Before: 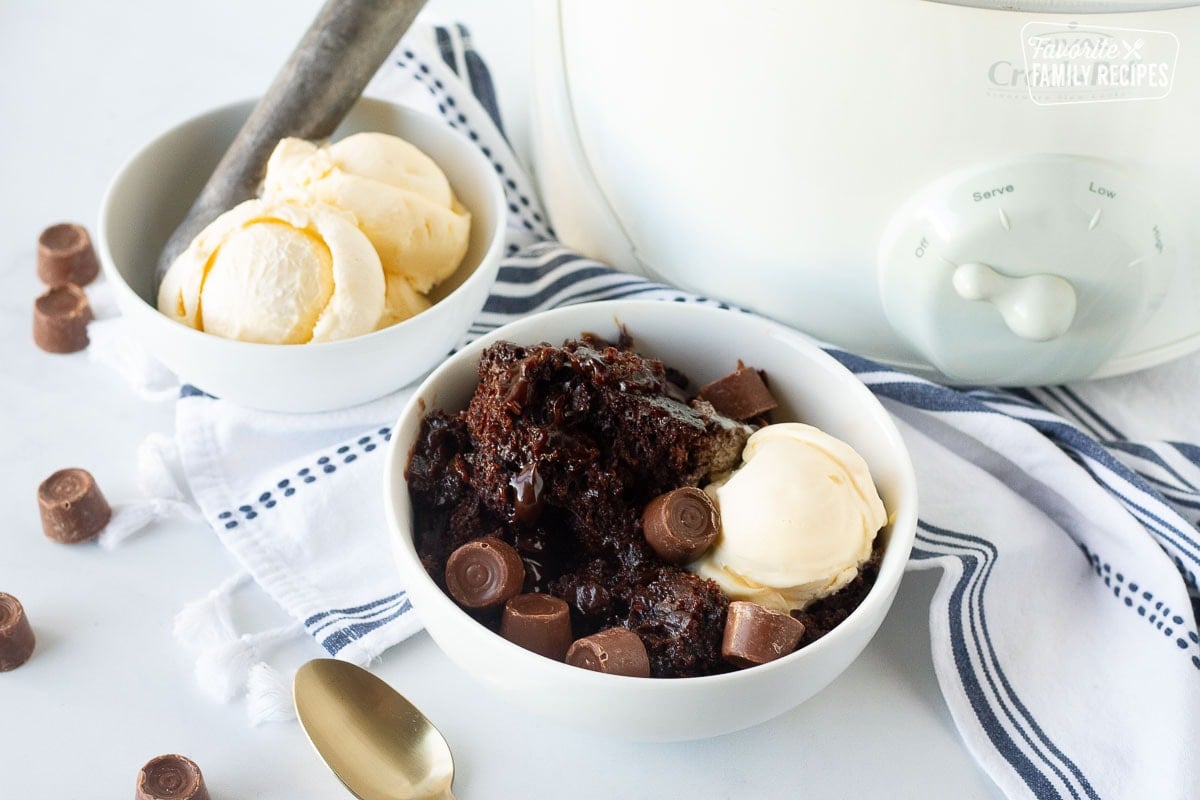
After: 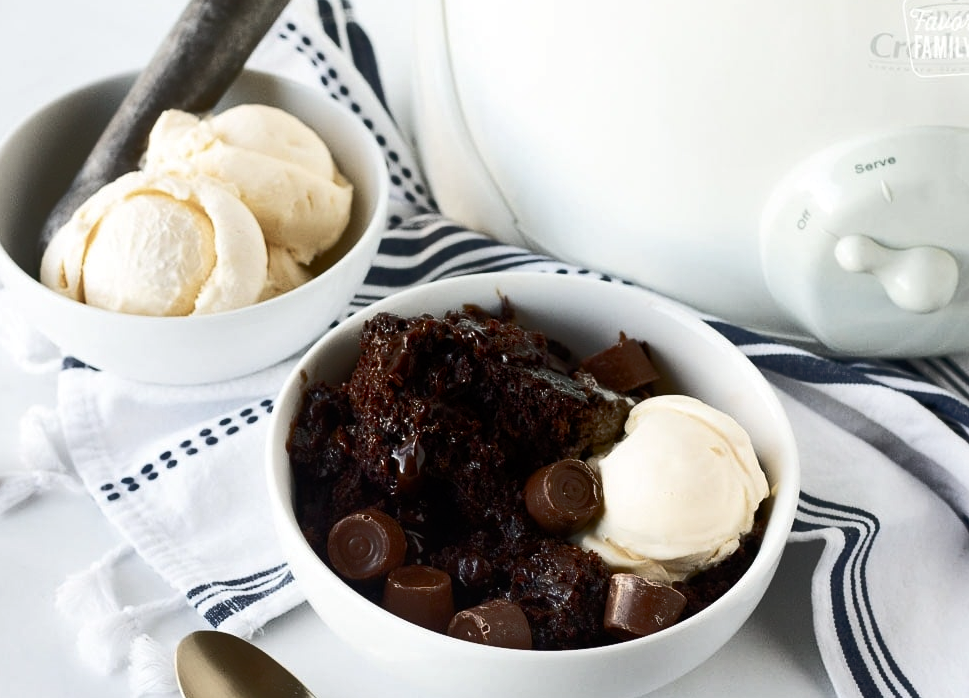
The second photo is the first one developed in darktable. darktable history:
crop: left 9.91%, top 3.557%, right 9.265%, bottom 9.133%
color balance rgb: perceptual saturation grading › global saturation 20%, perceptual saturation grading › highlights -50.372%, perceptual saturation grading › shadows 30.115%, perceptual brilliance grading › highlights 1.732%, perceptual brilliance grading › mid-tones -50.152%, perceptual brilliance grading › shadows -49.973%
